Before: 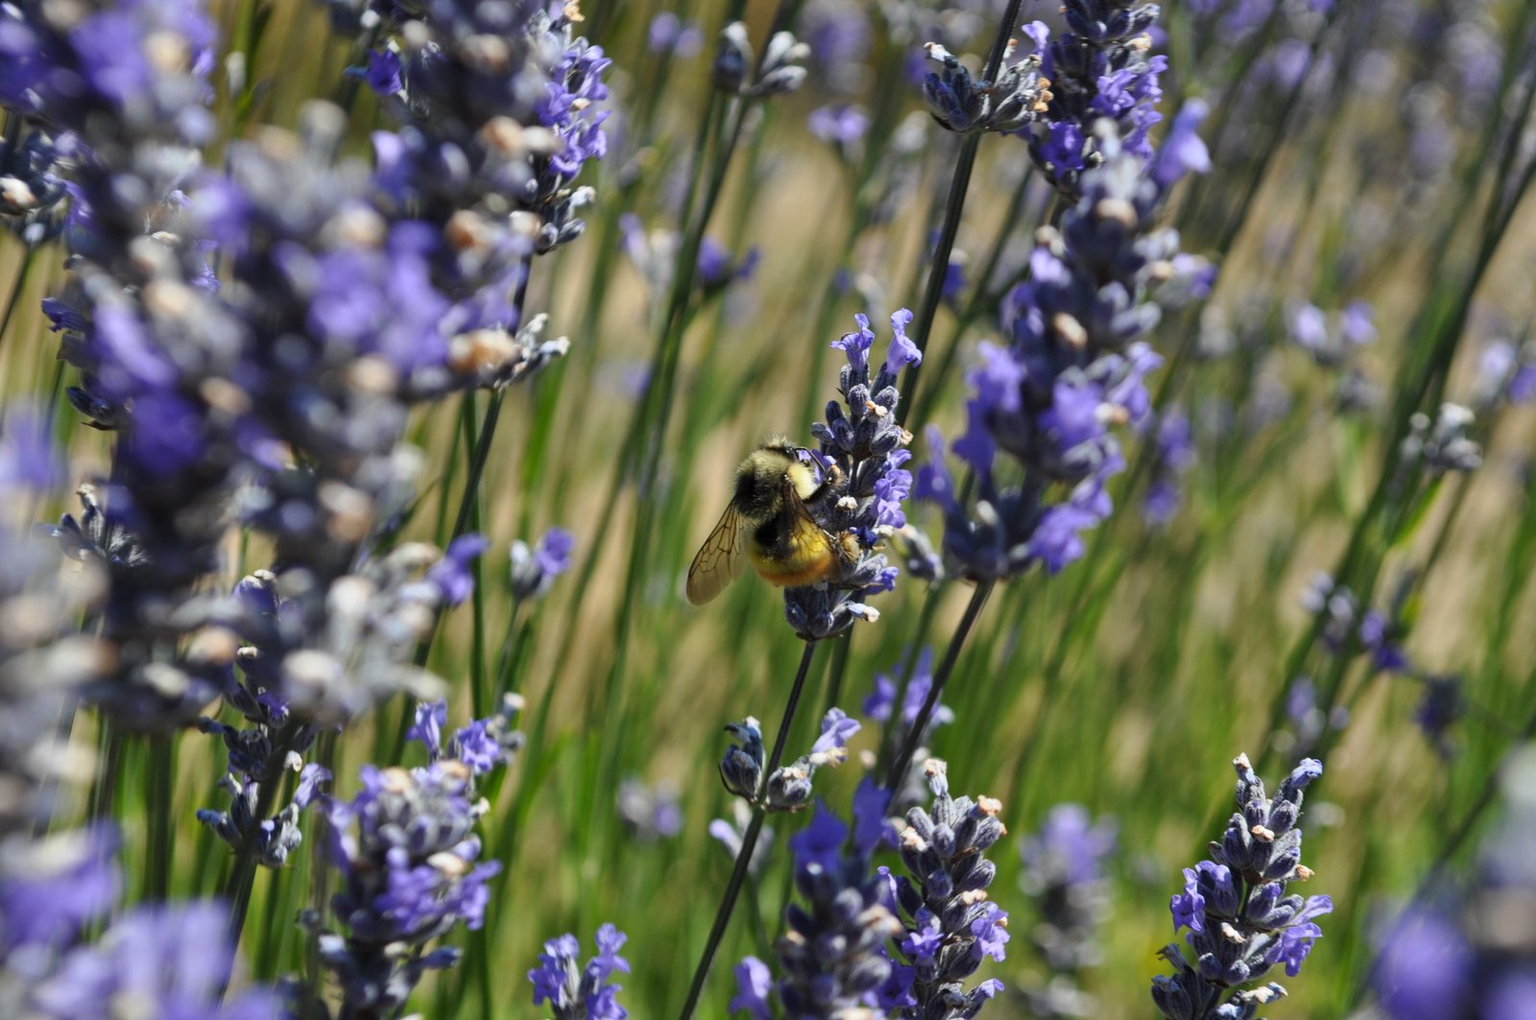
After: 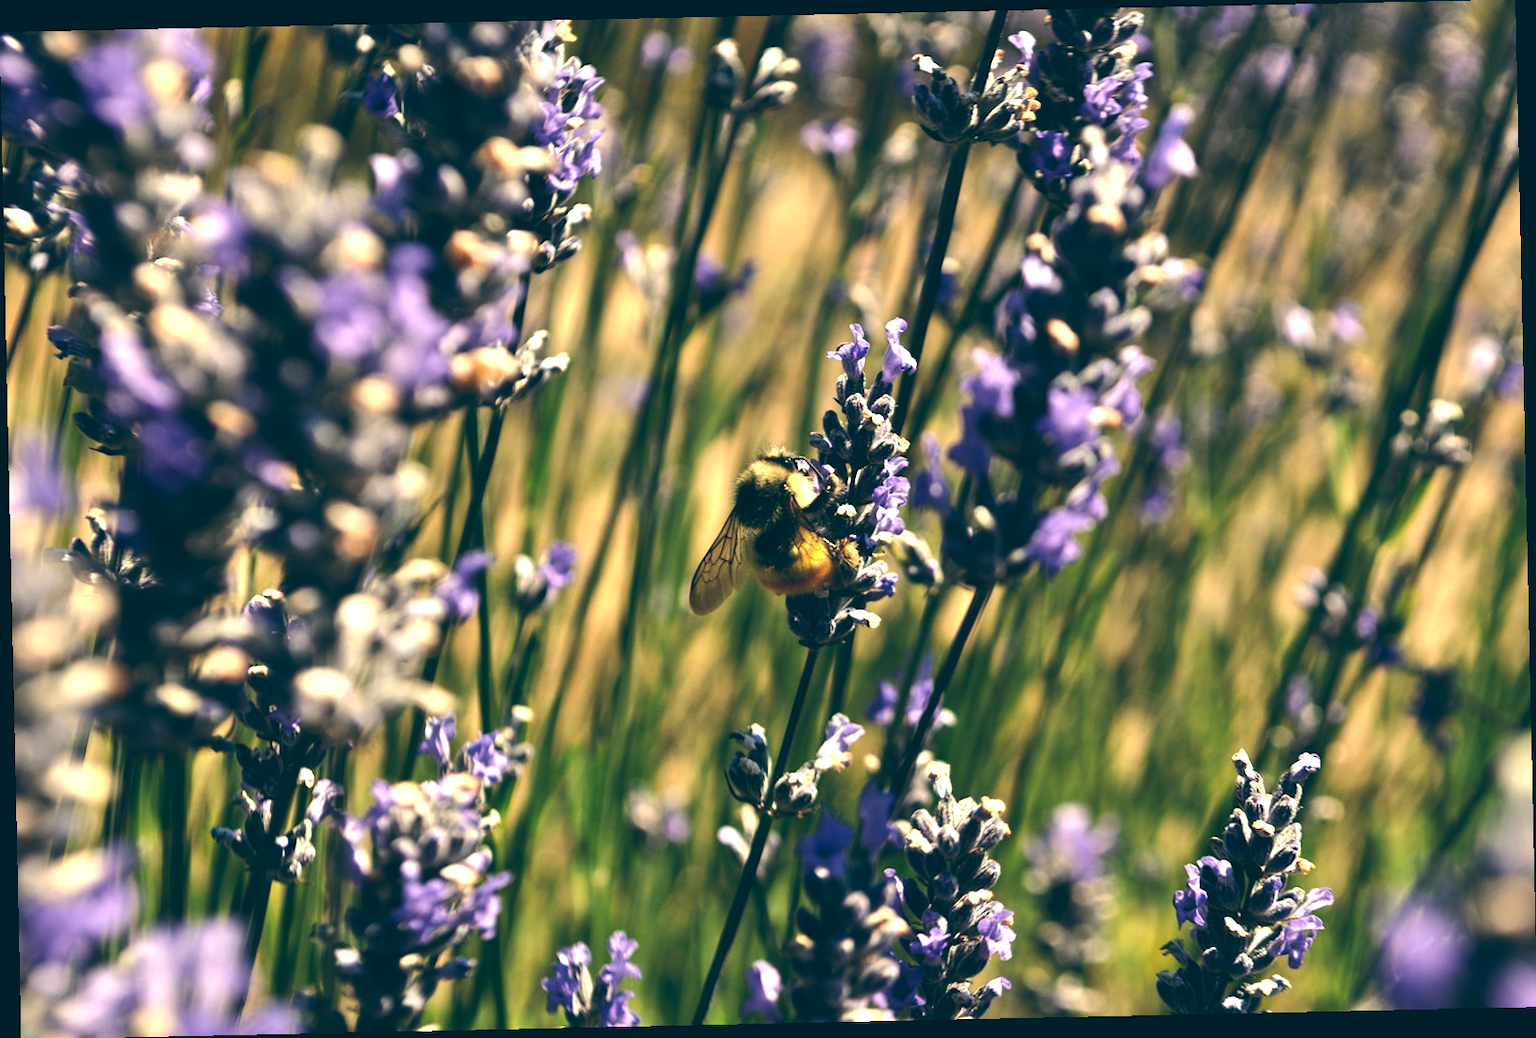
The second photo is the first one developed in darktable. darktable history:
white balance: red 1.138, green 0.996, blue 0.812
color balance: lift [1.016, 0.983, 1, 1.017], gamma [0.958, 1, 1, 1], gain [0.981, 1.007, 0.993, 1.002], input saturation 118.26%, contrast 13.43%, contrast fulcrum 21.62%, output saturation 82.76%
rotate and perspective: rotation -1.24°, automatic cropping off
tone equalizer: -8 EV -0.75 EV, -7 EV -0.7 EV, -6 EV -0.6 EV, -5 EV -0.4 EV, -3 EV 0.4 EV, -2 EV 0.6 EV, -1 EV 0.7 EV, +0 EV 0.75 EV, edges refinement/feathering 500, mask exposure compensation -1.57 EV, preserve details no
